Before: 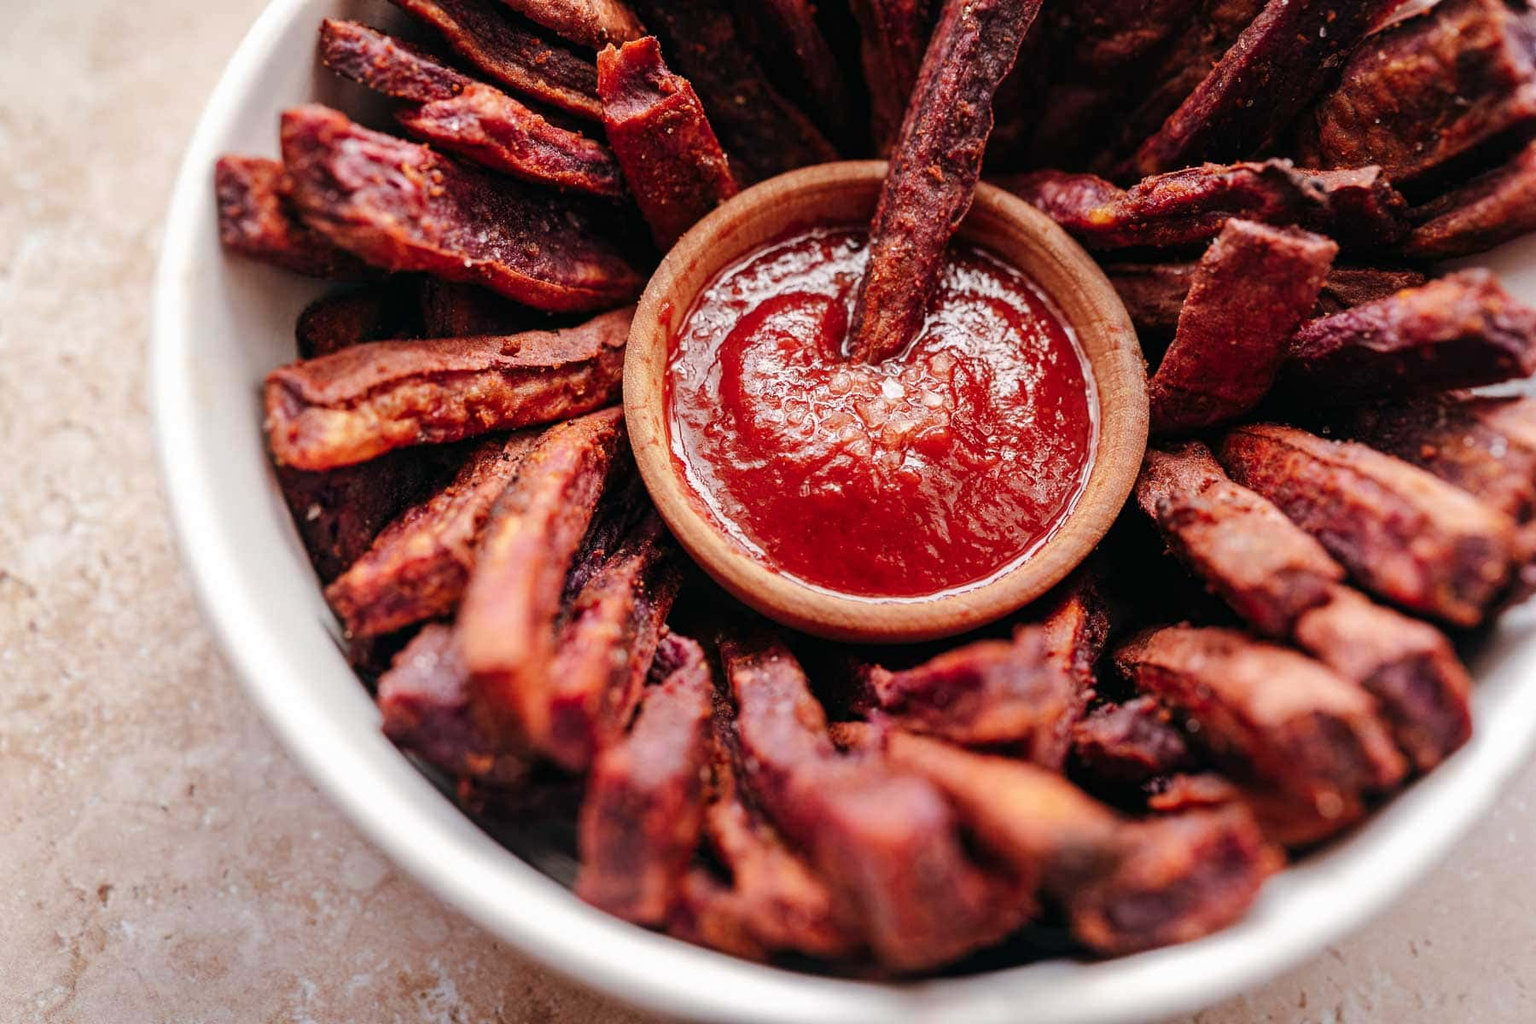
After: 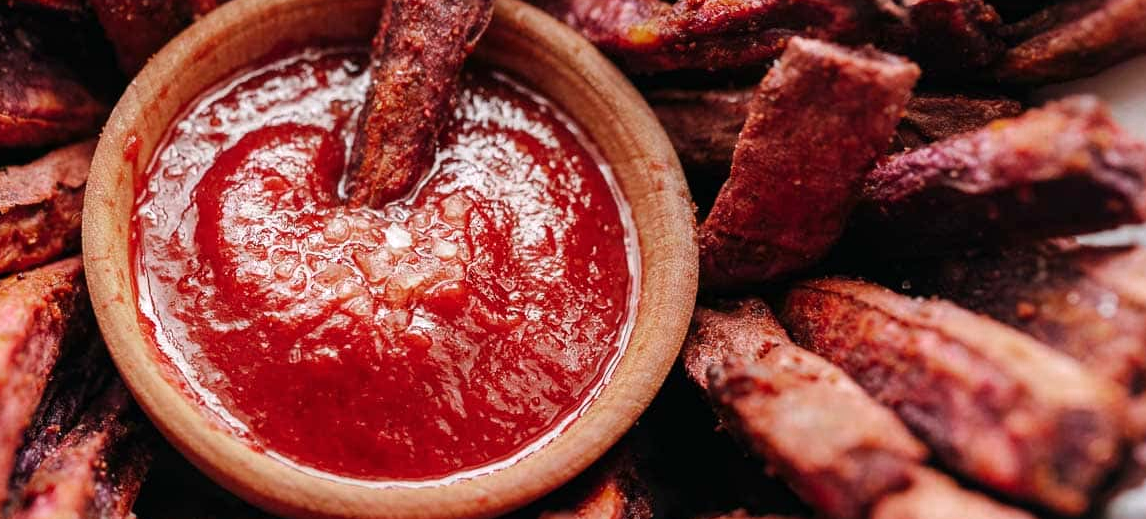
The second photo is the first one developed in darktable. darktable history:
color zones: curves: ch0 [(0.203, 0.433) (0.607, 0.517) (0.697, 0.696) (0.705, 0.897)]
crop: left 36.005%, top 18.293%, right 0.31%, bottom 38.444%
